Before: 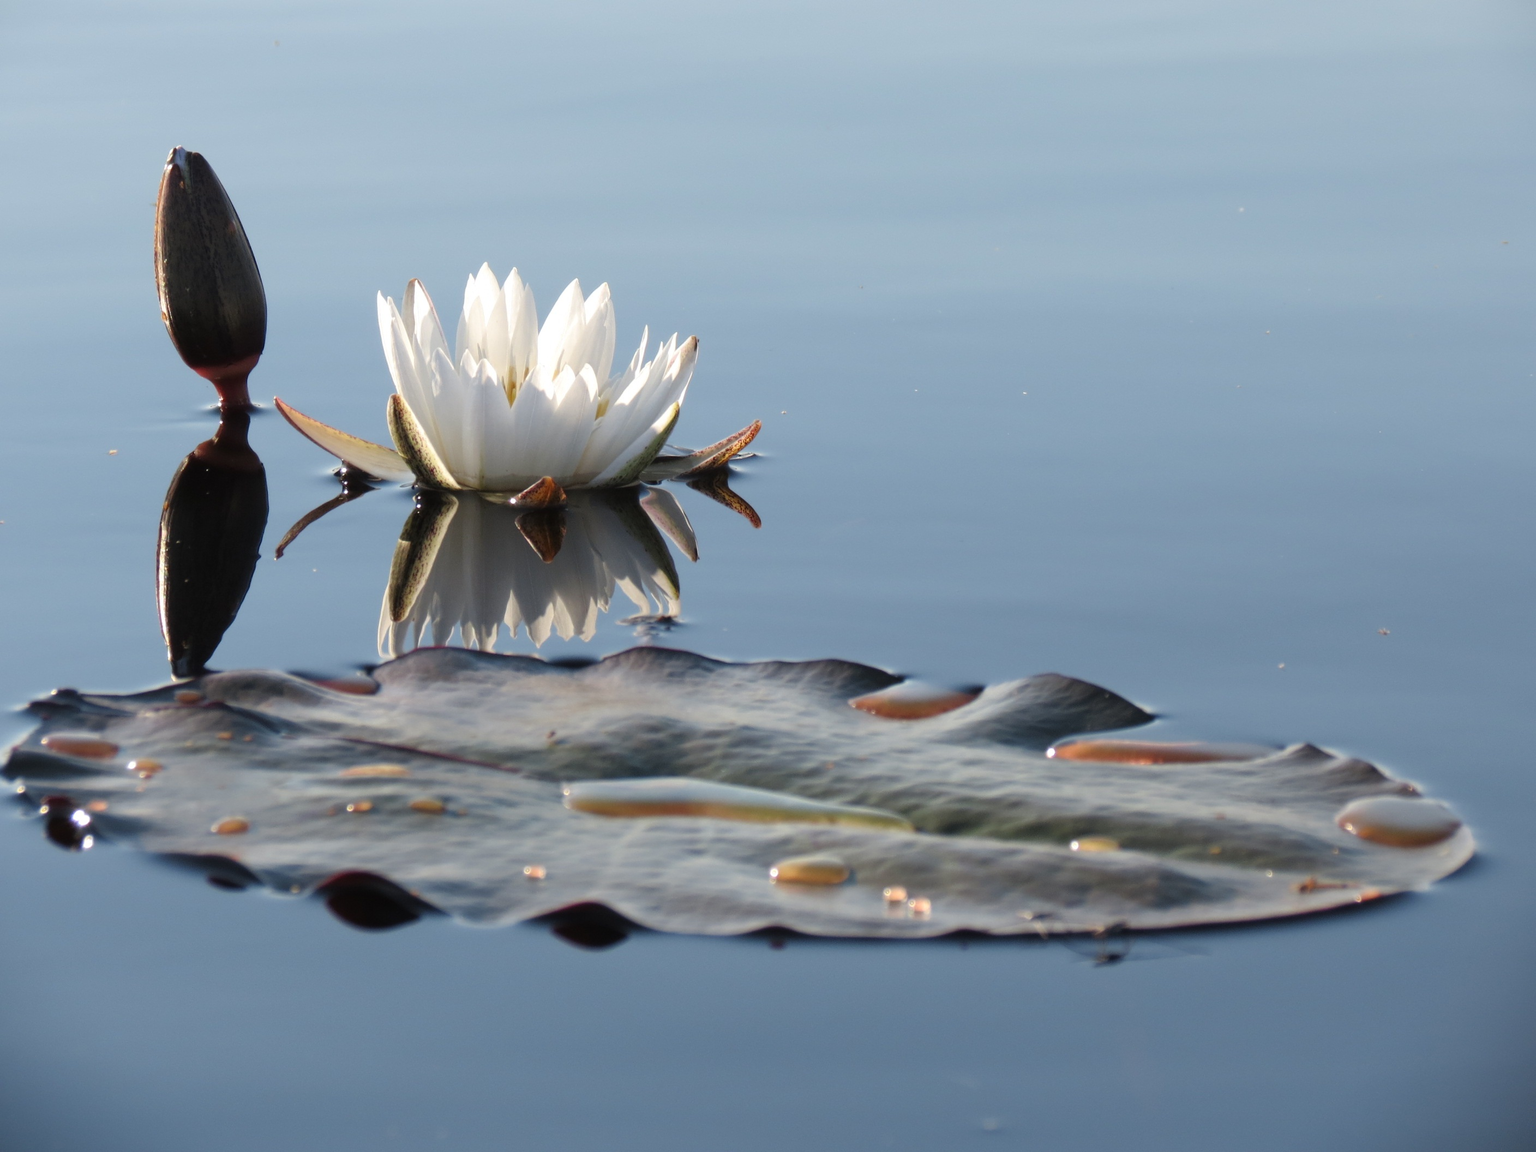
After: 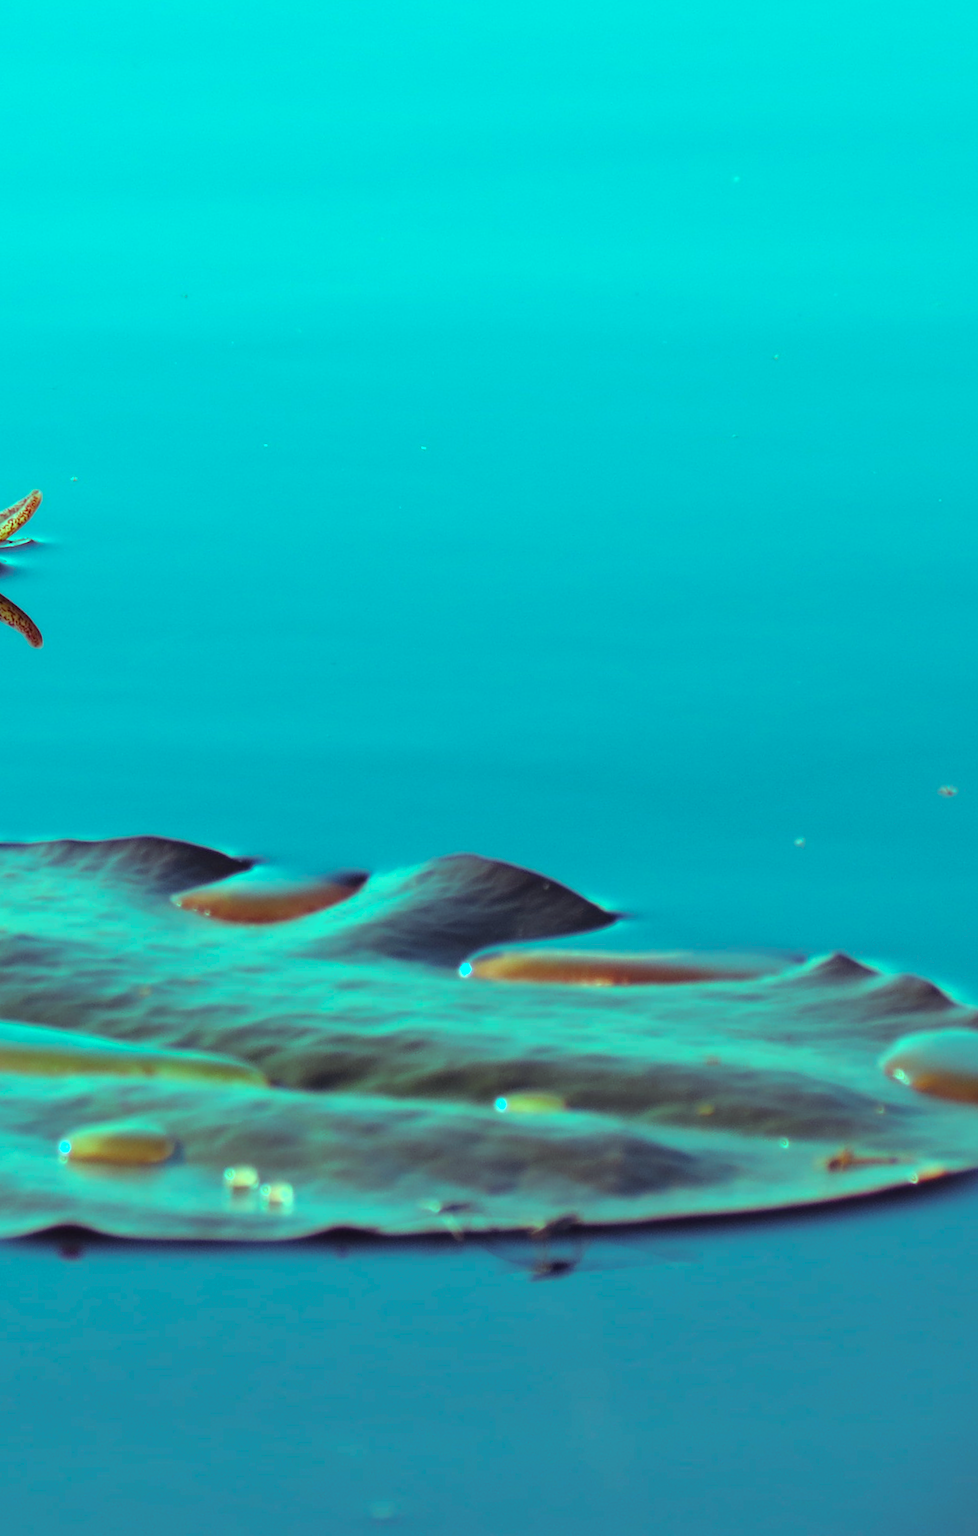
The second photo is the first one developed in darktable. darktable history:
crop: left 47.628%, top 6.643%, right 7.874%
rotate and perspective: rotation -0.45°, automatic cropping original format, crop left 0.008, crop right 0.992, crop top 0.012, crop bottom 0.988
color balance rgb: shadows lift › luminance 0.49%, shadows lift › chroma 6.83%, shadows lift › hue 300.29°, power › hue 208.98°, highlights gain › luminance 20.24%, highlights gain › chroma 13.17%, highlights gain › hue 173.85°, perceptual saturation grading › global saturation 18.05%
